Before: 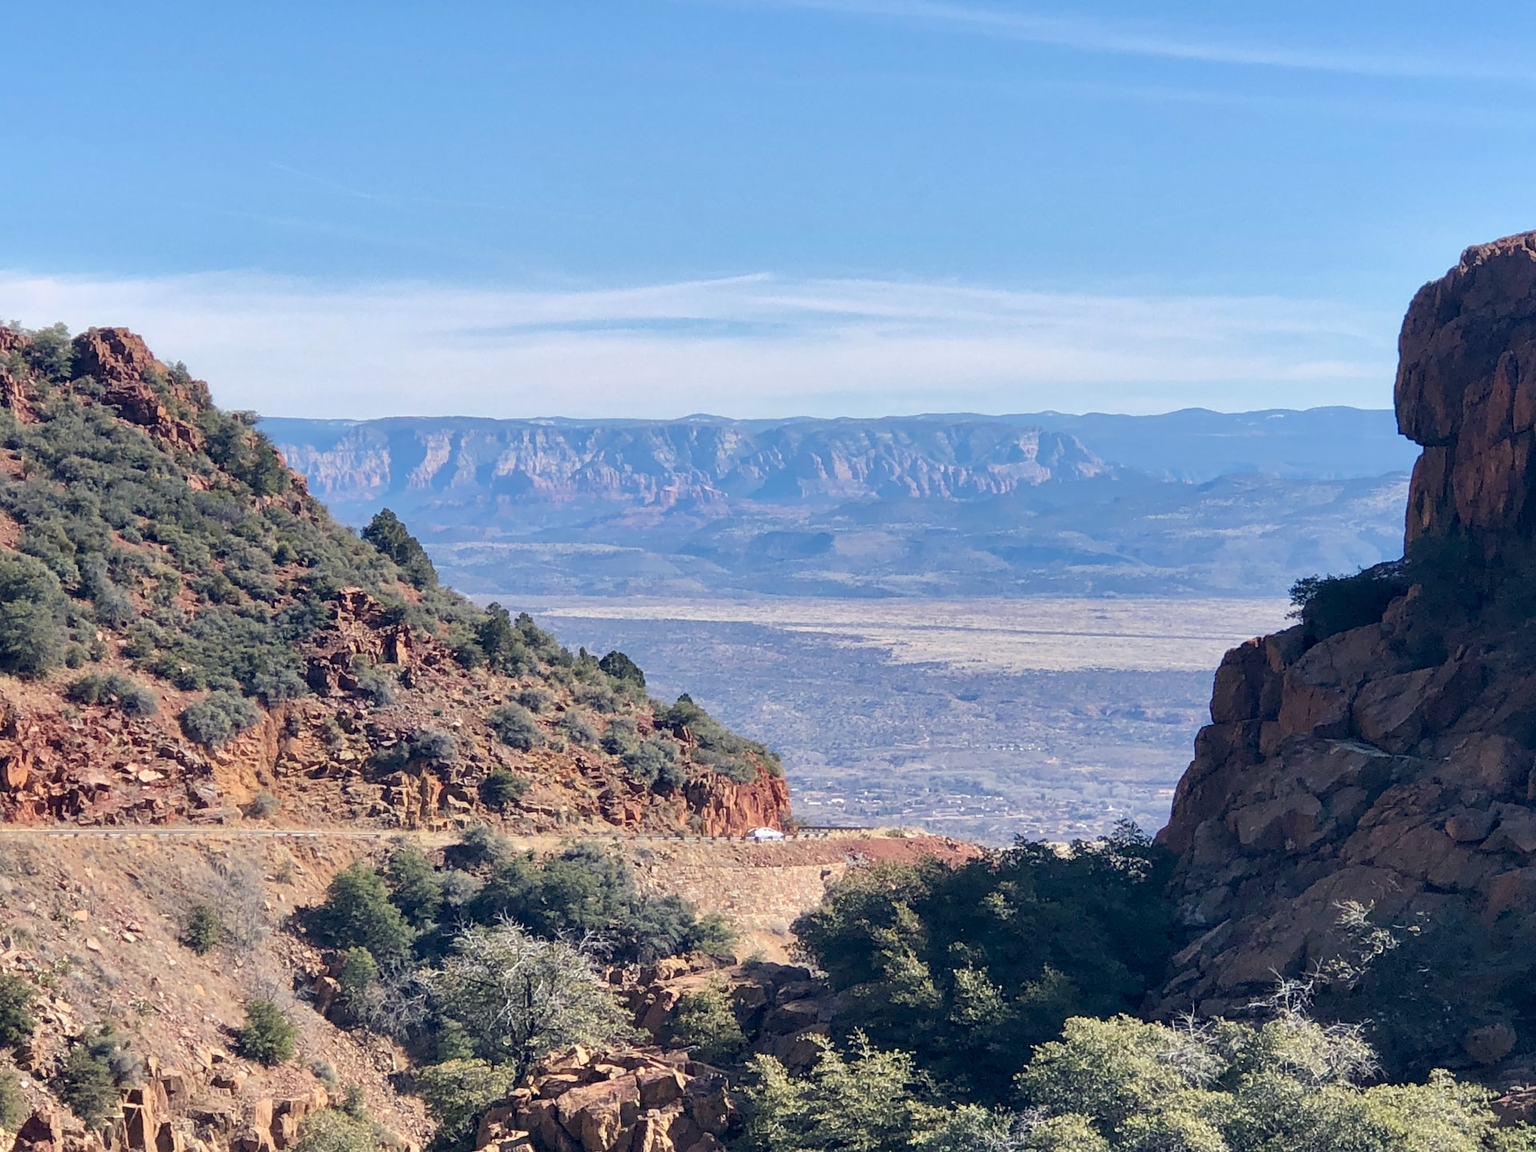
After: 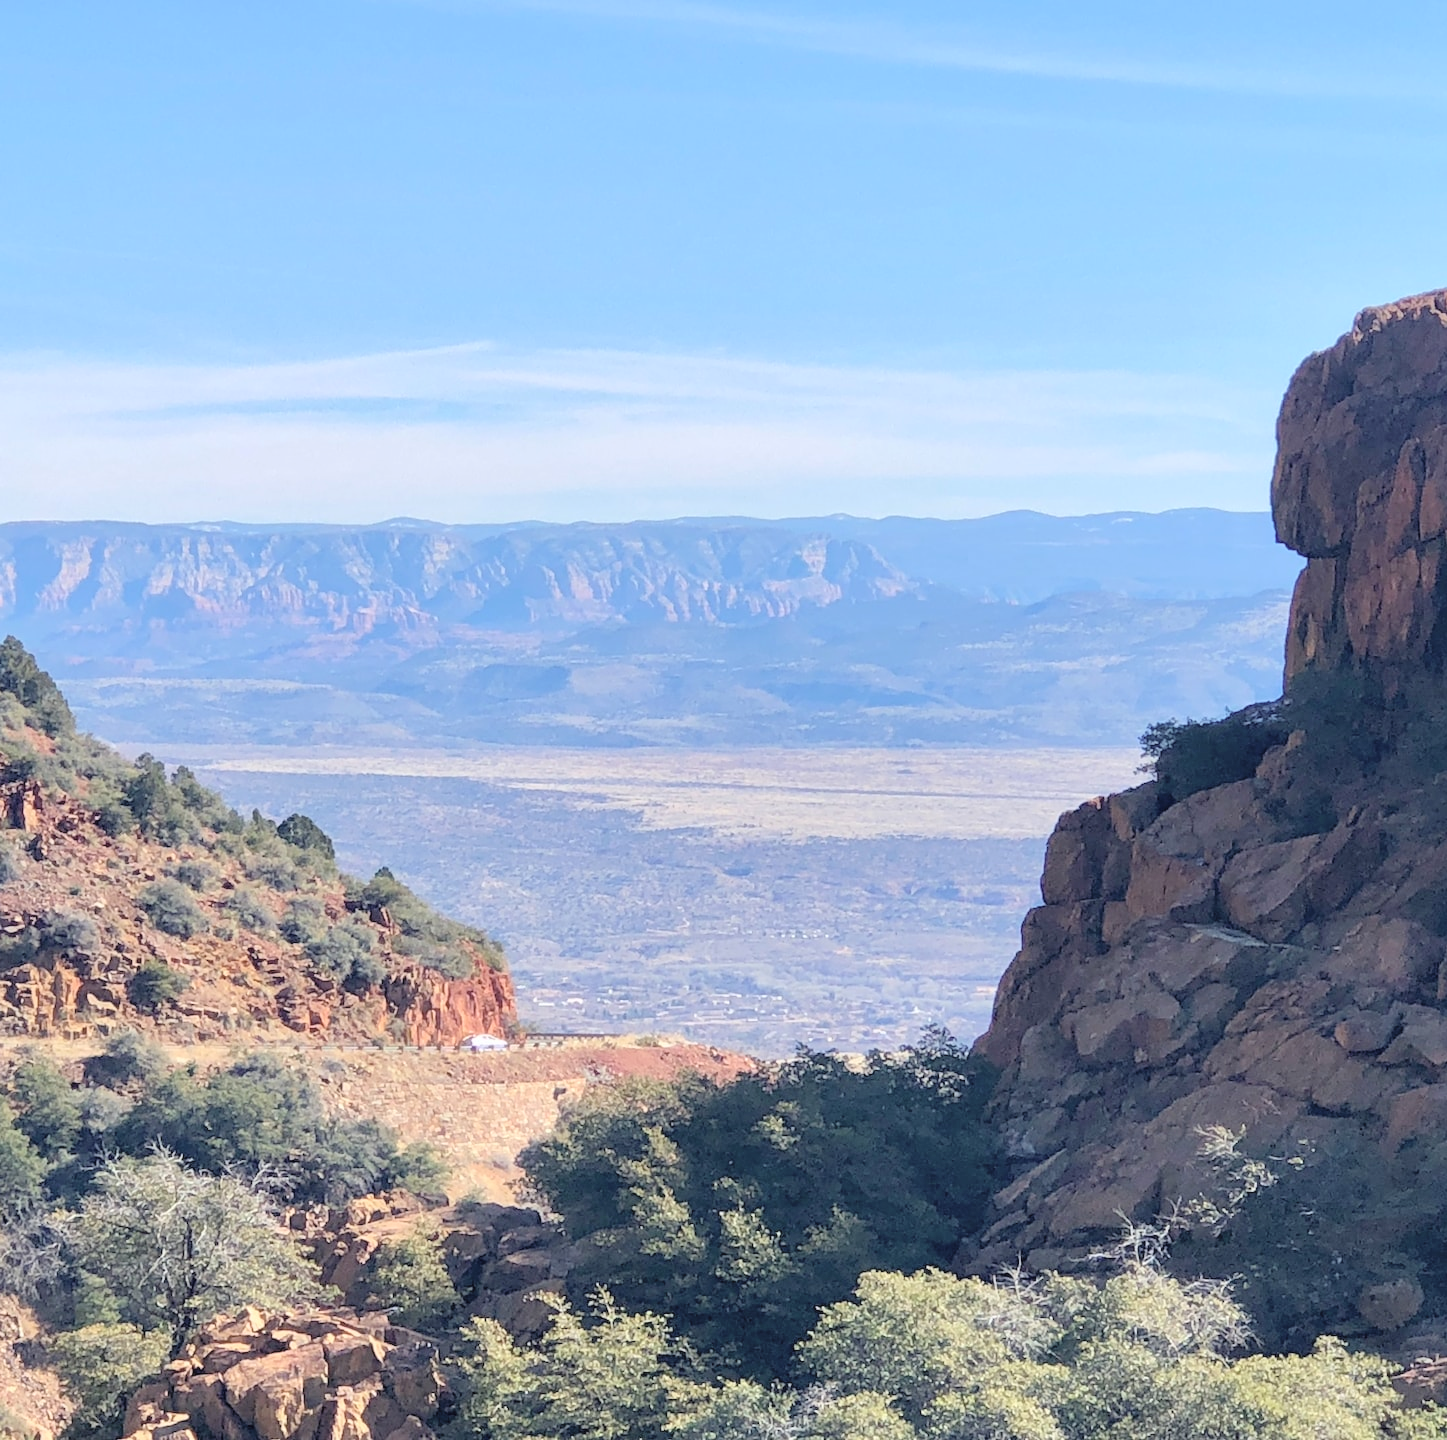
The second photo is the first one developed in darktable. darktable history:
contrast brightness saturation: brightness 0.28
crop and rotate: left 24.6%
